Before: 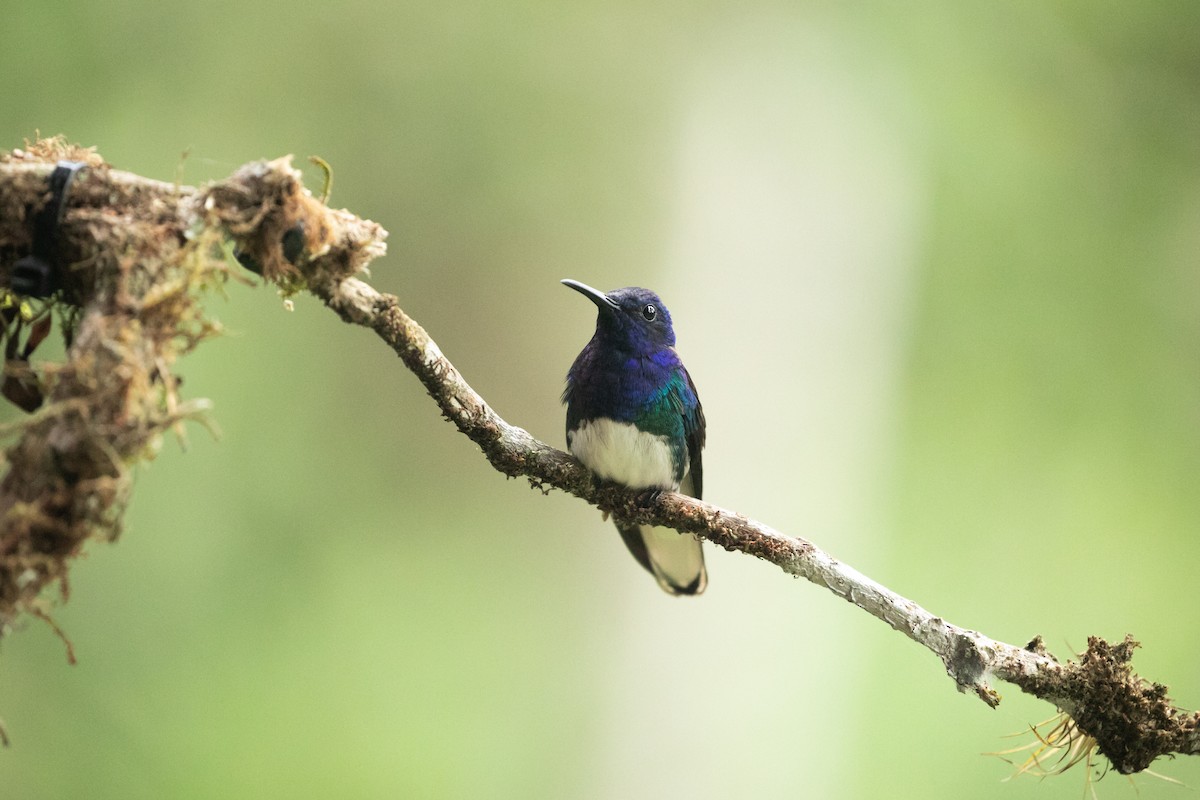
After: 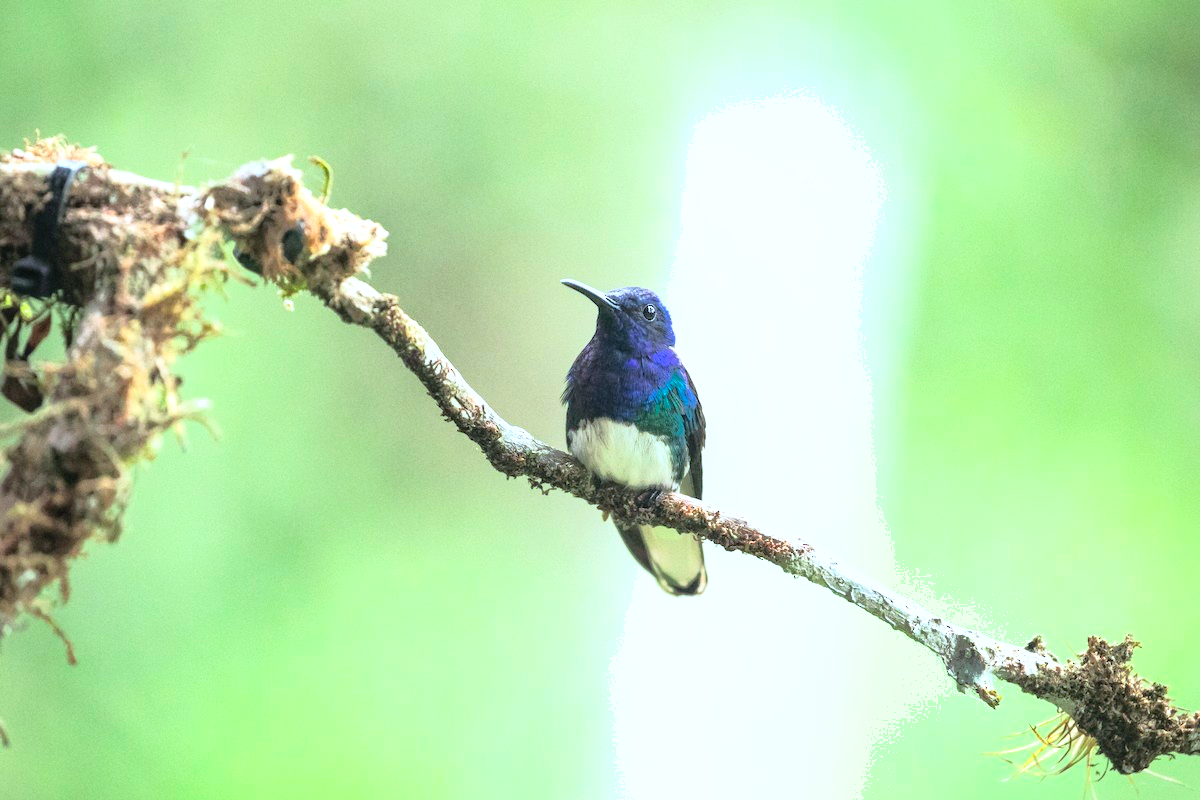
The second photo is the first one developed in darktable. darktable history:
local contrast: on, module defaults
color calibration: gray › normalize channels true, illuminant as shot in camera, x 0.378, y 0.381, temperature 4097.33 K, gamut compression 0.006
shadows and highlights: on, module defaults
base curve: curves: ch0 [(0, 0) (0.028, 0.03) (0.121, 0.232) (0.46, 0.748) (0.859, 0.968) (1, 1)]
exposure: exposure 0.512 EV, compensate highlight preservation false
